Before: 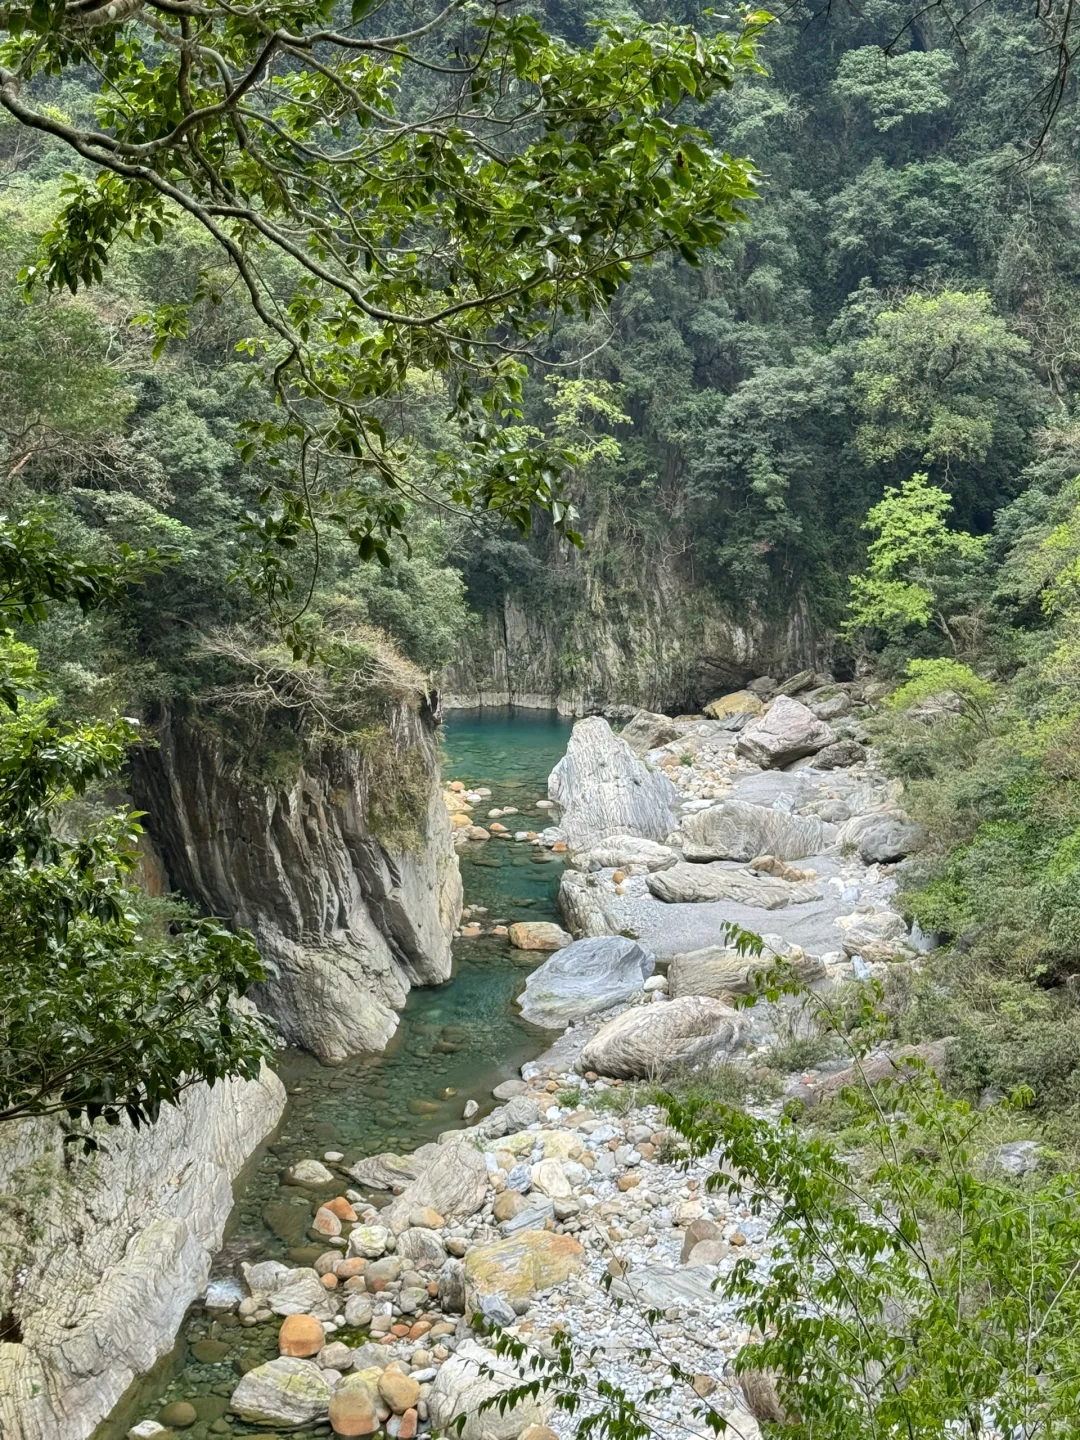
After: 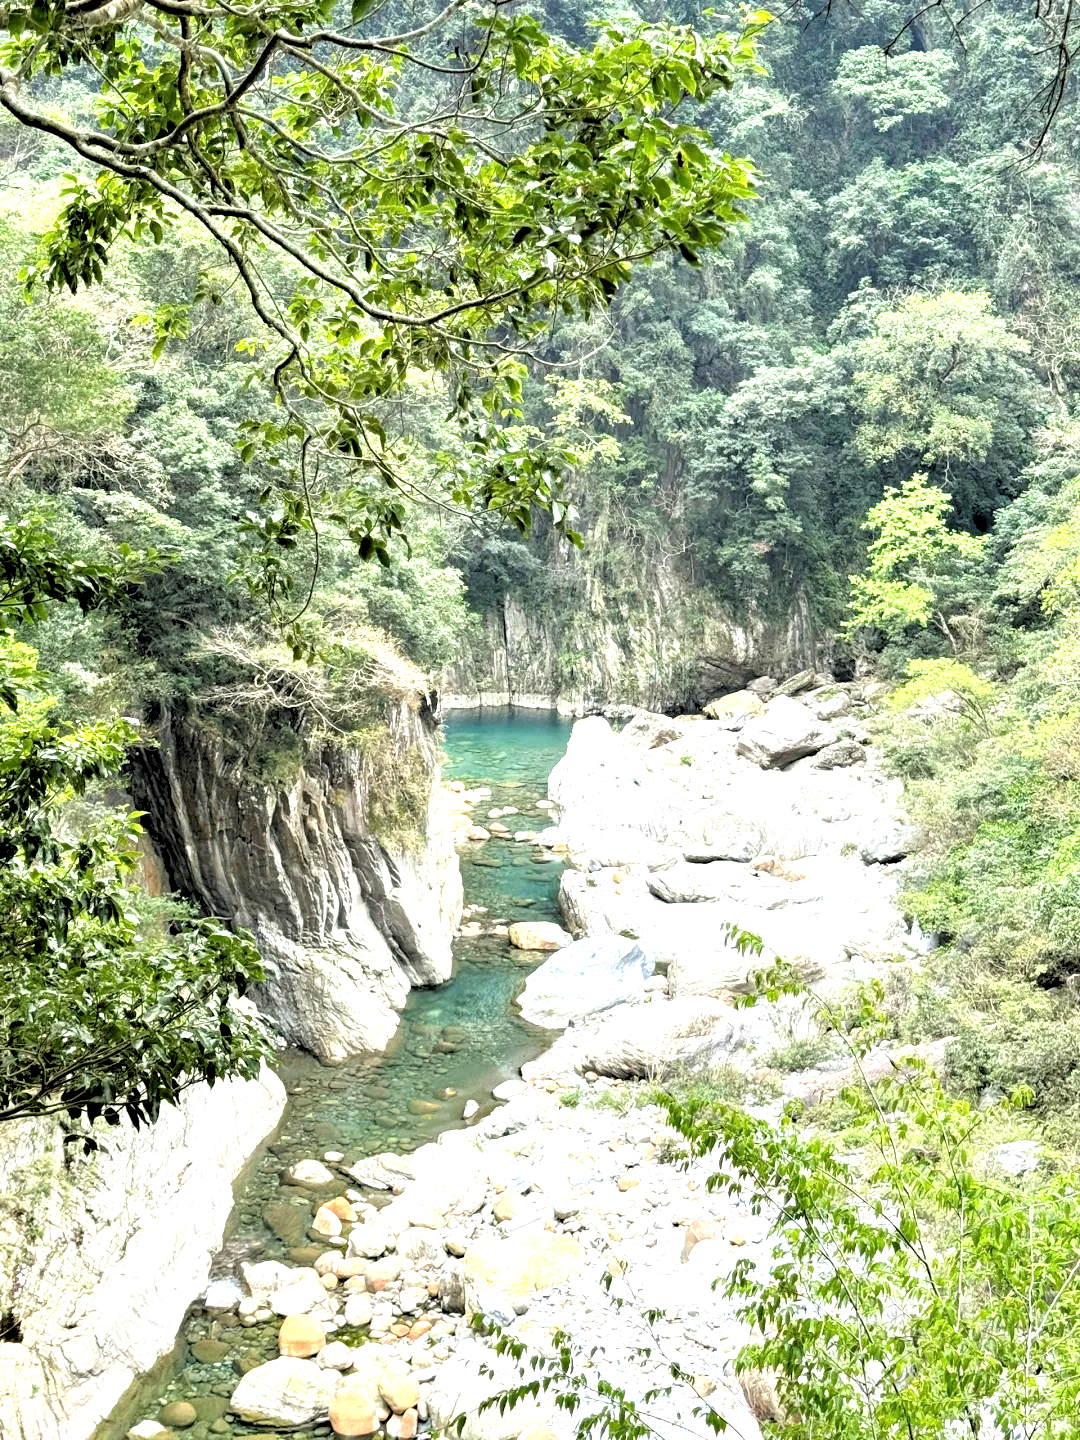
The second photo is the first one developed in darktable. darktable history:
rgb levels: levels [[0.029, 0.461, 0.922], [0, 0.5, 1], [0, 0.5, 1]]
exposure: black level correction 0, exposure 1.388 EV, compensate exposure bias true, compensate highlight preservation false
